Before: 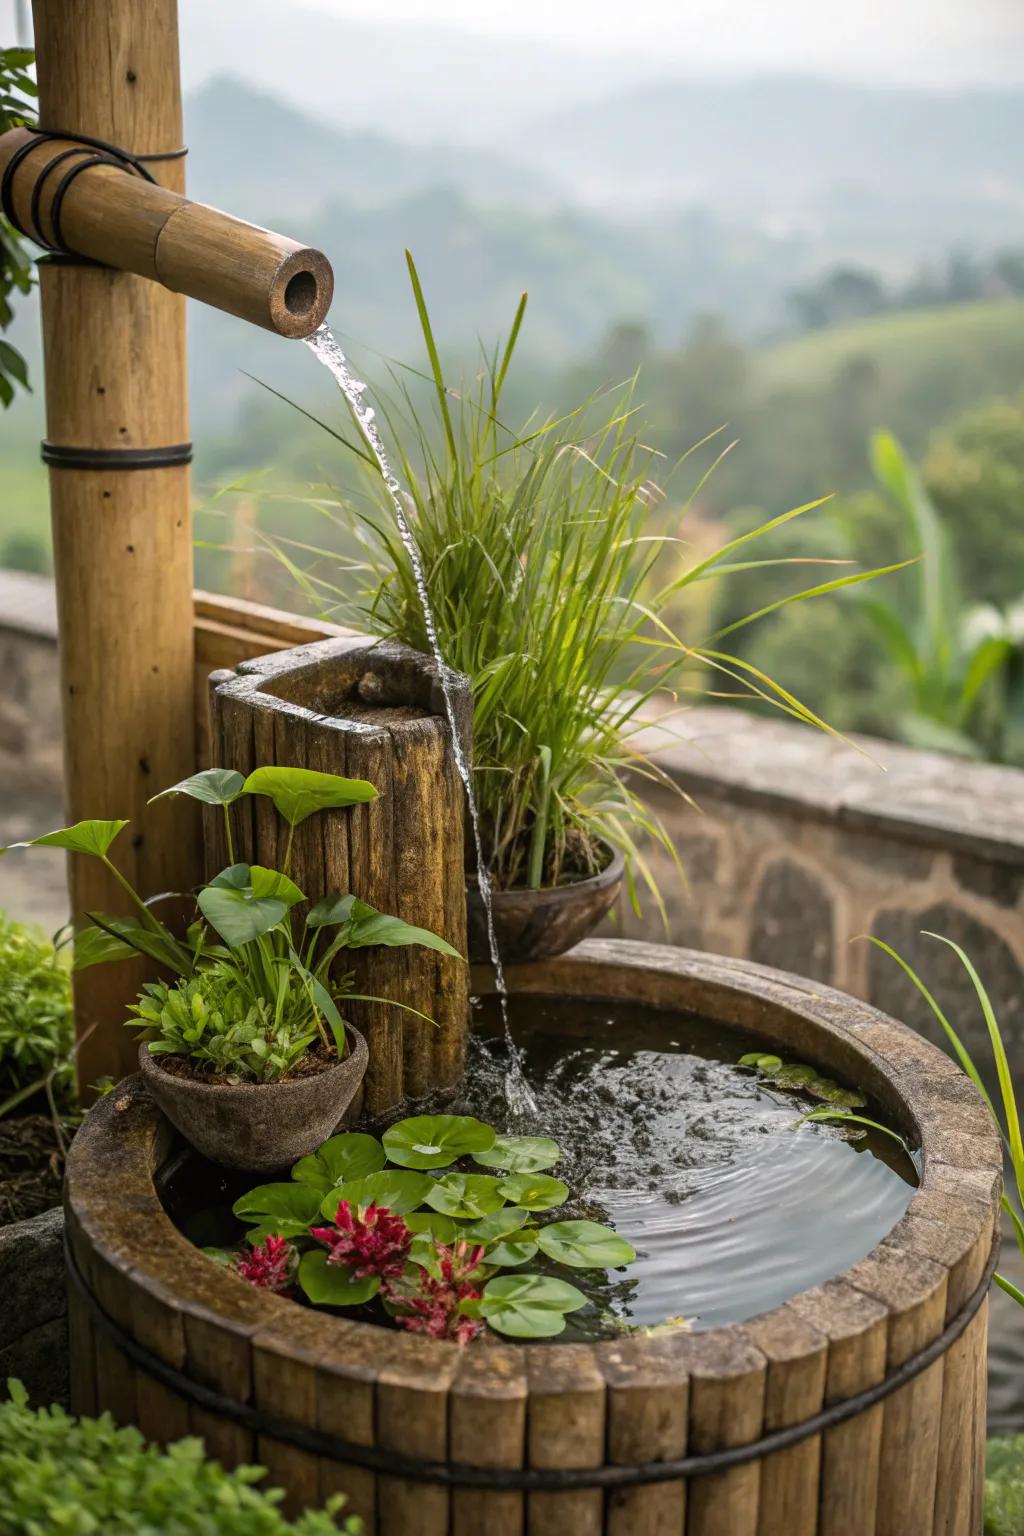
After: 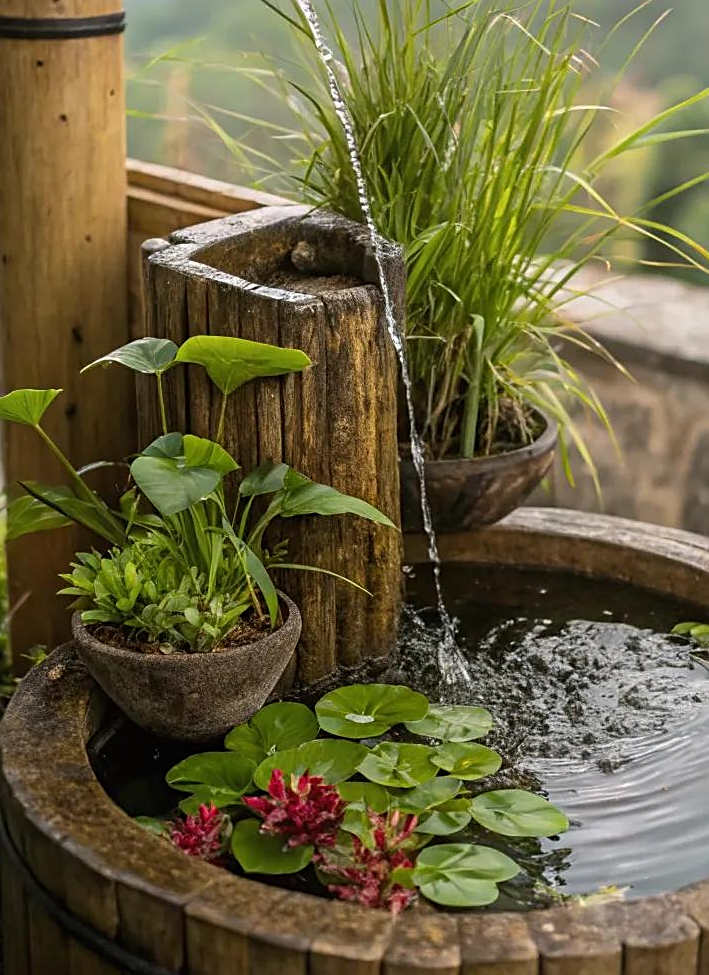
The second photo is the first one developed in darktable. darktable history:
sharpen: on, module defaults
crop: left 6.636%, top 28.1%, right 24.125%, bottom 8.381%
